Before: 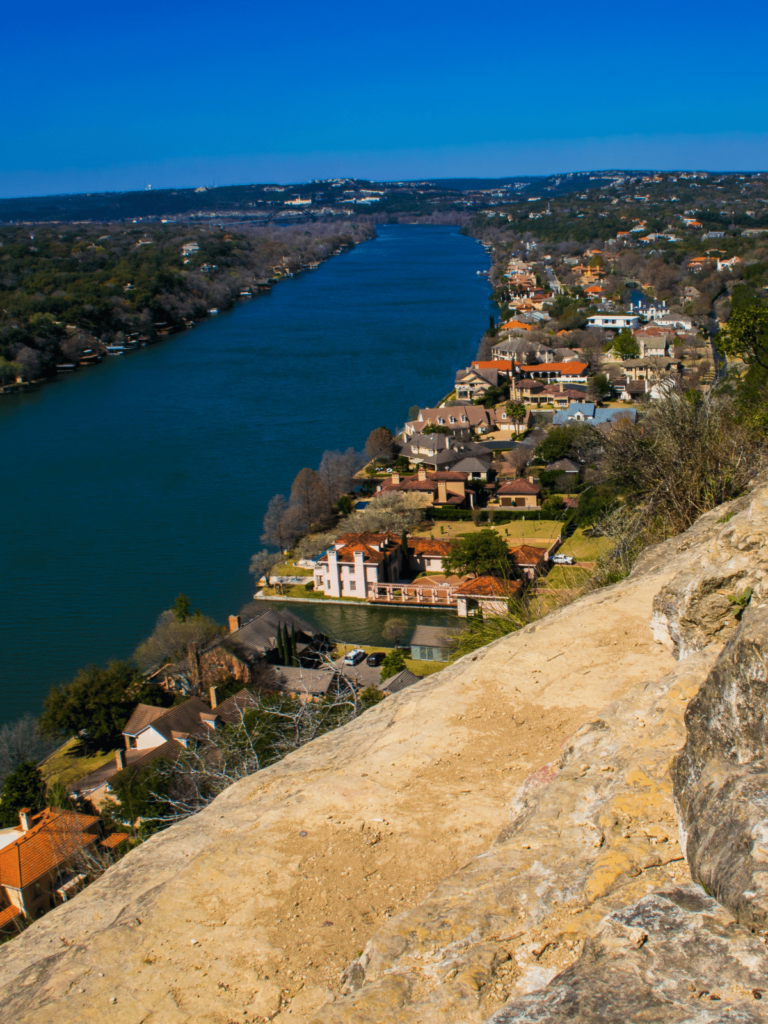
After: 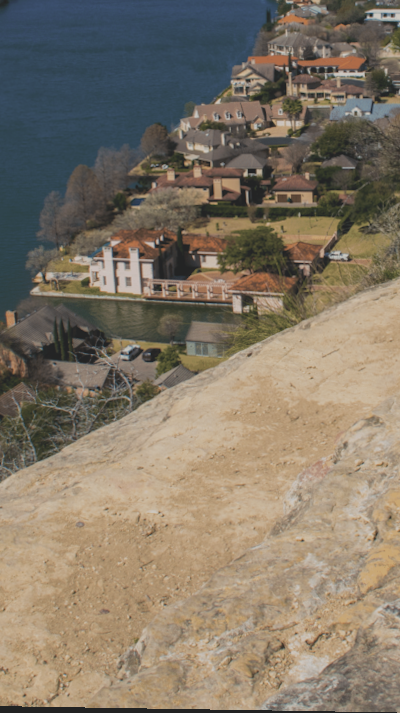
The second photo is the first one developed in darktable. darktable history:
crop and rotate: left 29.237%, top 31.152%, right 19.807%
white balance: emerald 1
contrast brightness saturation: contrast -0.26, saturation -0.43
rotate and perspective: lens shift (vertical) 0.048, lens shift (horizontal) -0.024, automatic cropping off
